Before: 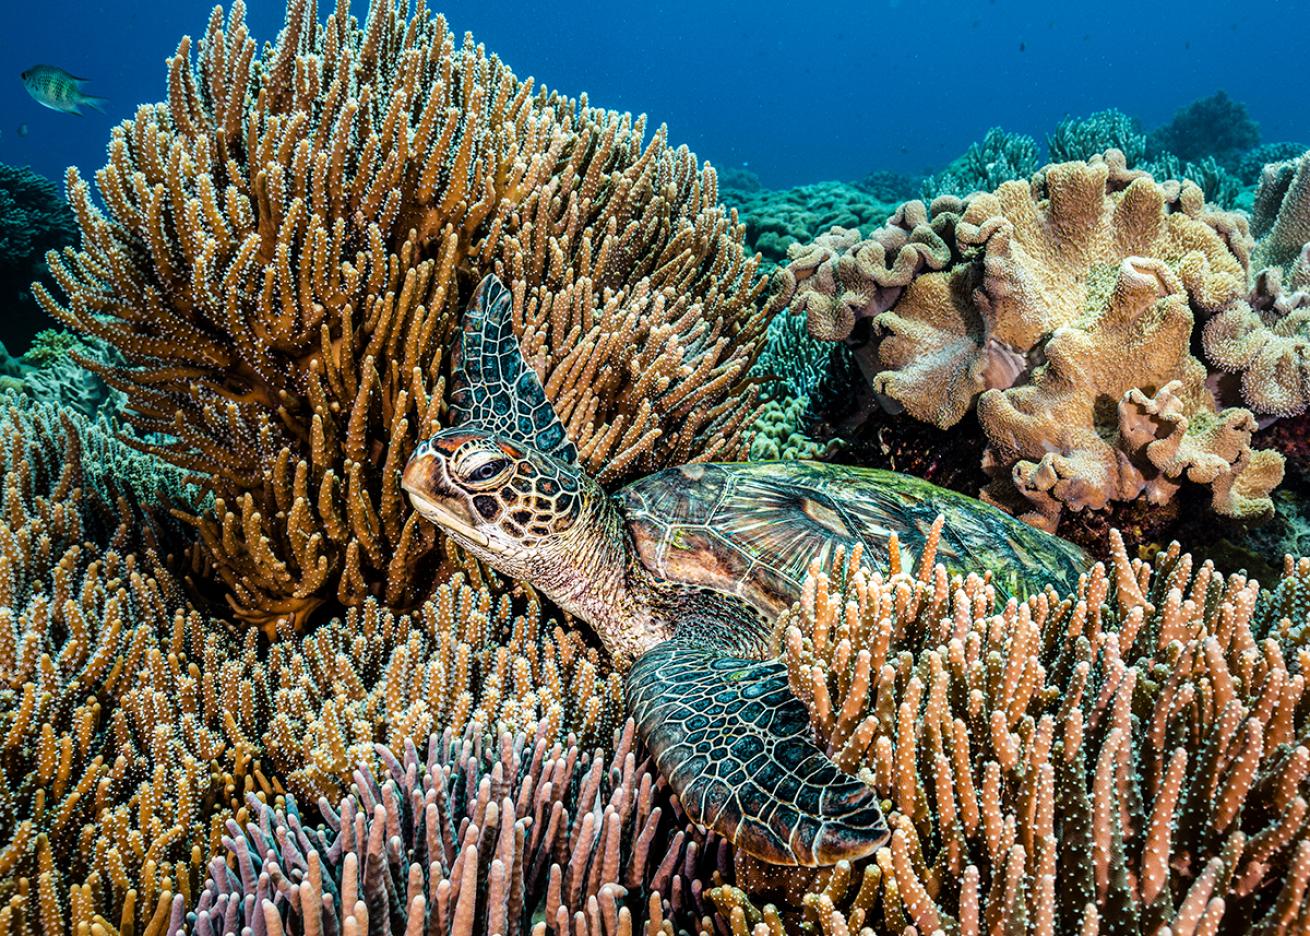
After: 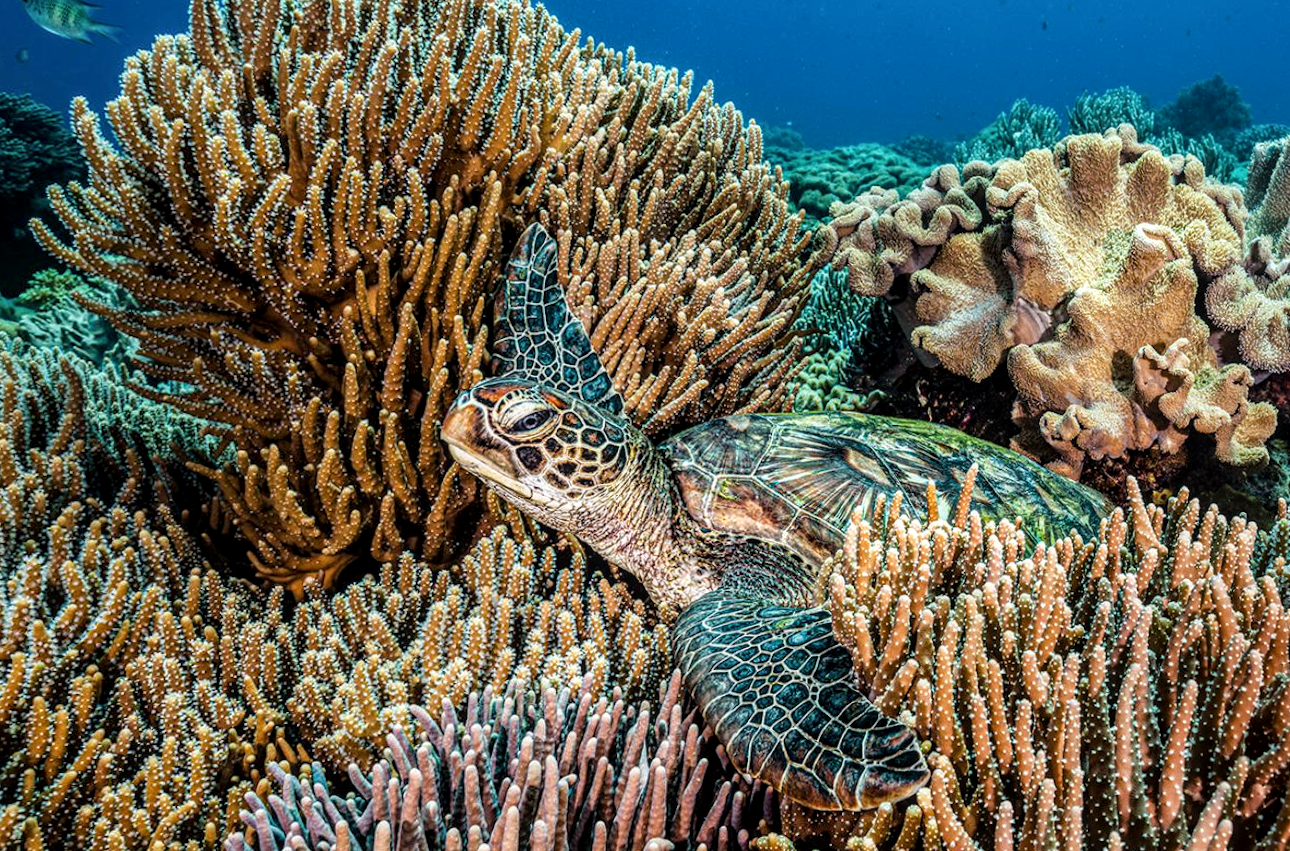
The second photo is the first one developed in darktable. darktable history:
local contrast: on, module defaults
rotate and perspective: rotation -0.013°, lens shift (vertical) -0.027, lens shift (horizontal) 0.178, crop left 0.016, crop right 0.989, crop top 0.082, crop bottom 0.918
